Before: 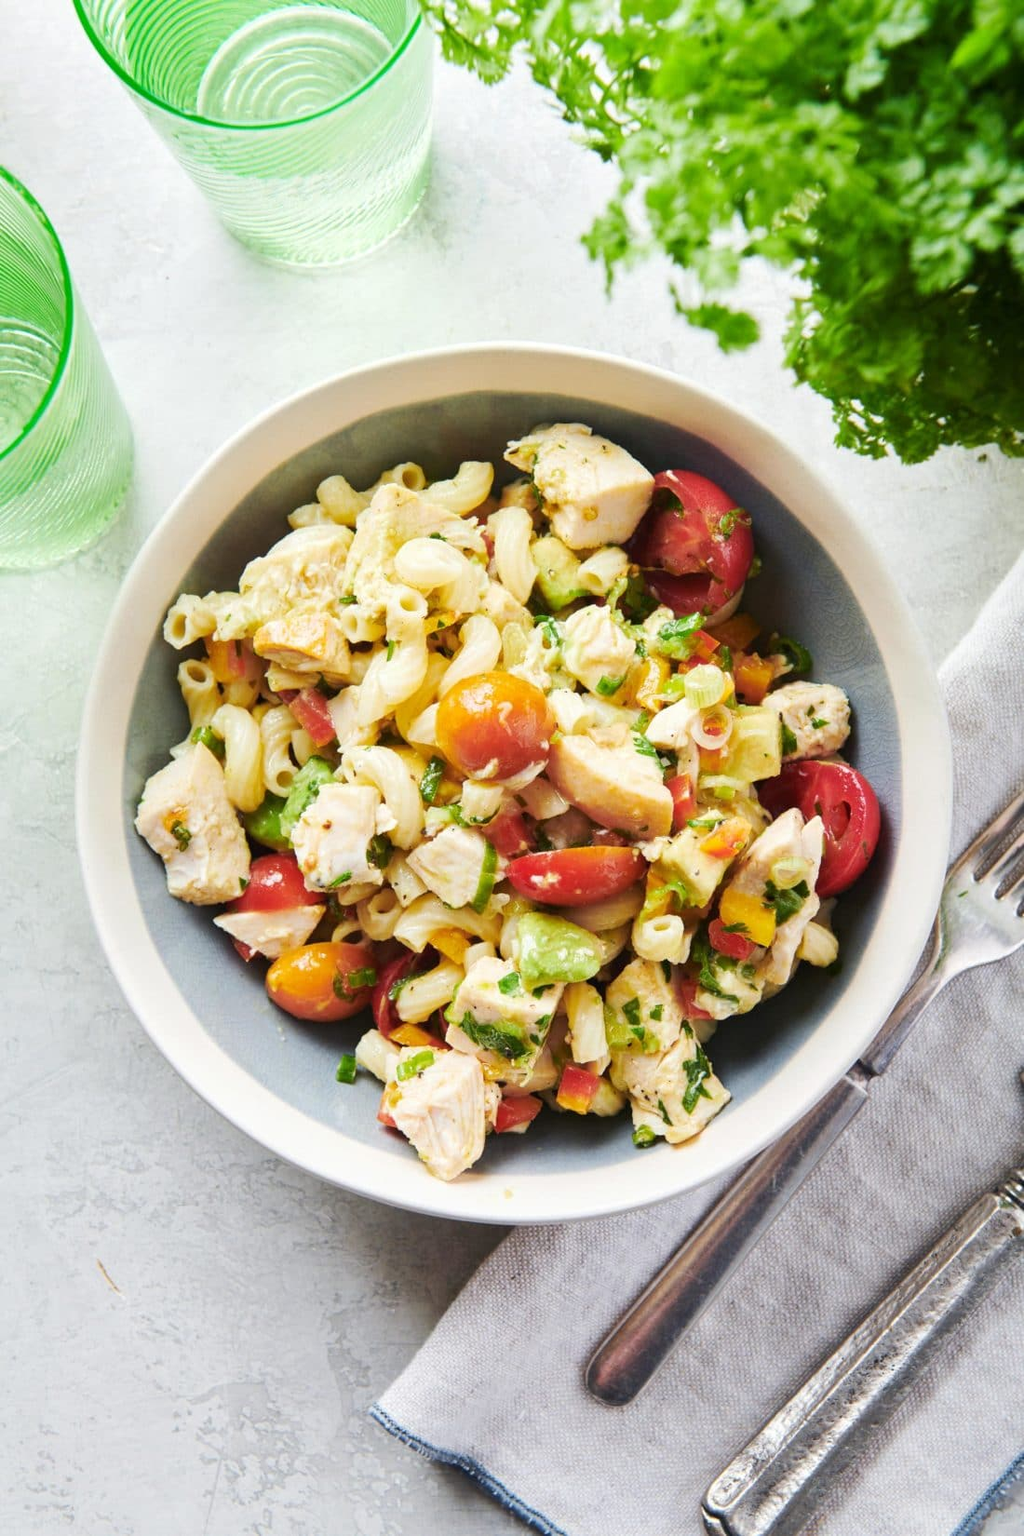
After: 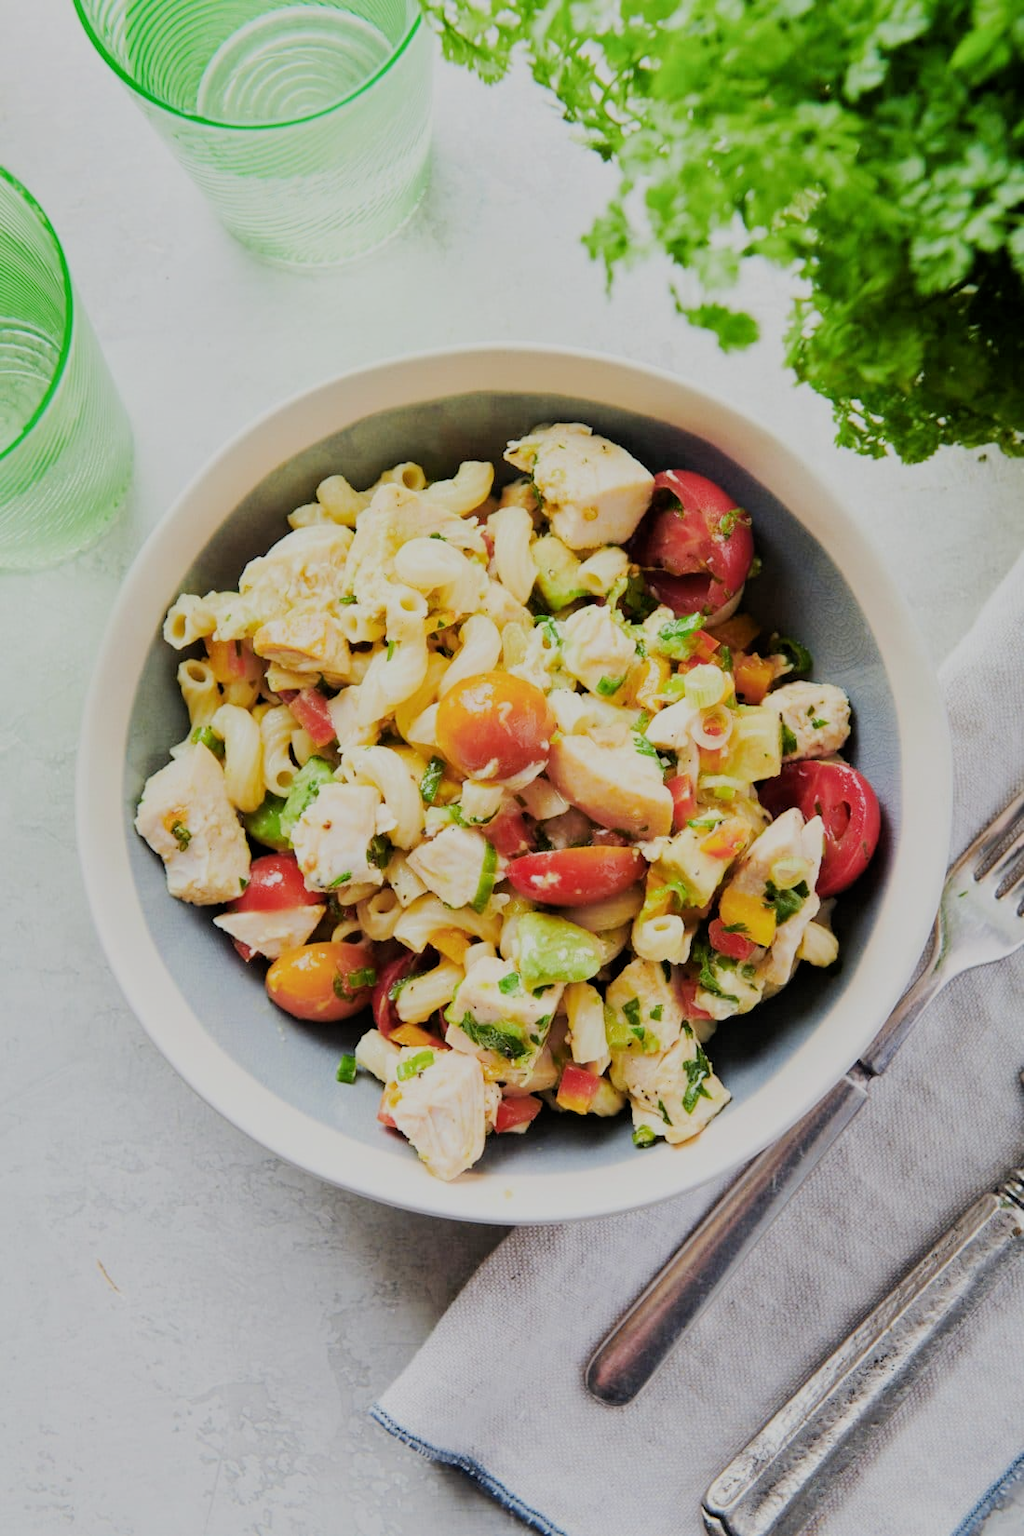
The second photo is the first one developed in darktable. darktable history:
filmic rgb: middle gray luminance 29.96%, black relative exposure -8.97 EV, white relative exposure 7 EV, threshold 5.98 EV, target black luminance 0%, hardness 2.93, latitude 1.79%, contrast 0.962, highlights saturation mix 6.39%, shadows ↔ highlights balance 12.66%, enable highlight reconstruction true
